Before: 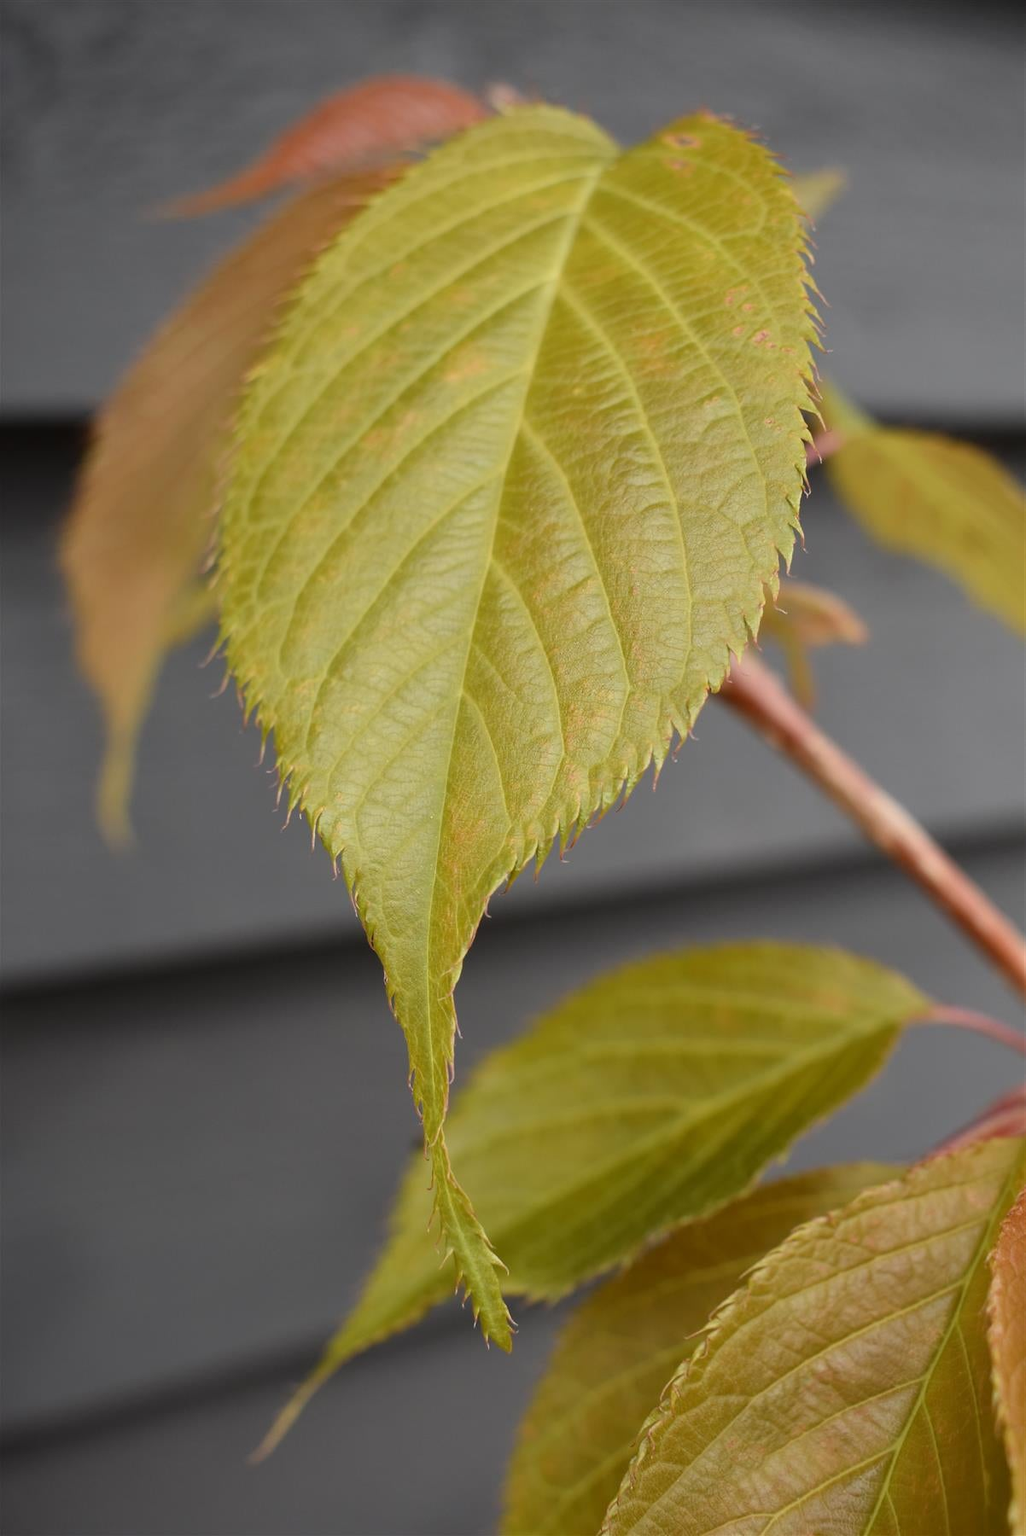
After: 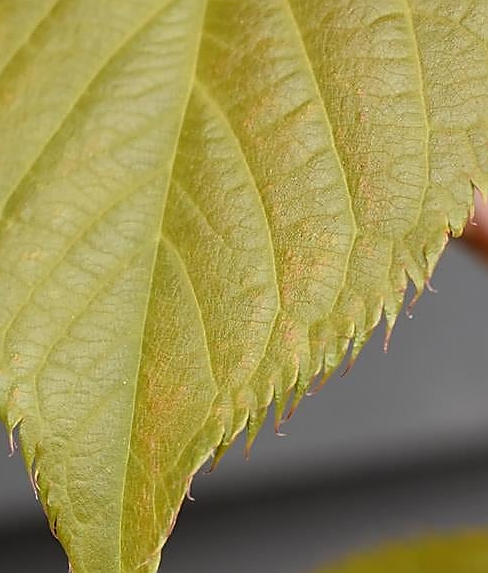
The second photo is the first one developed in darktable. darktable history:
sharpen: radius 1.411, amount 1.248, threshold 0.756
crop: left 31.74%, top 31.97%, right 27.584%, bottom 36.178%
